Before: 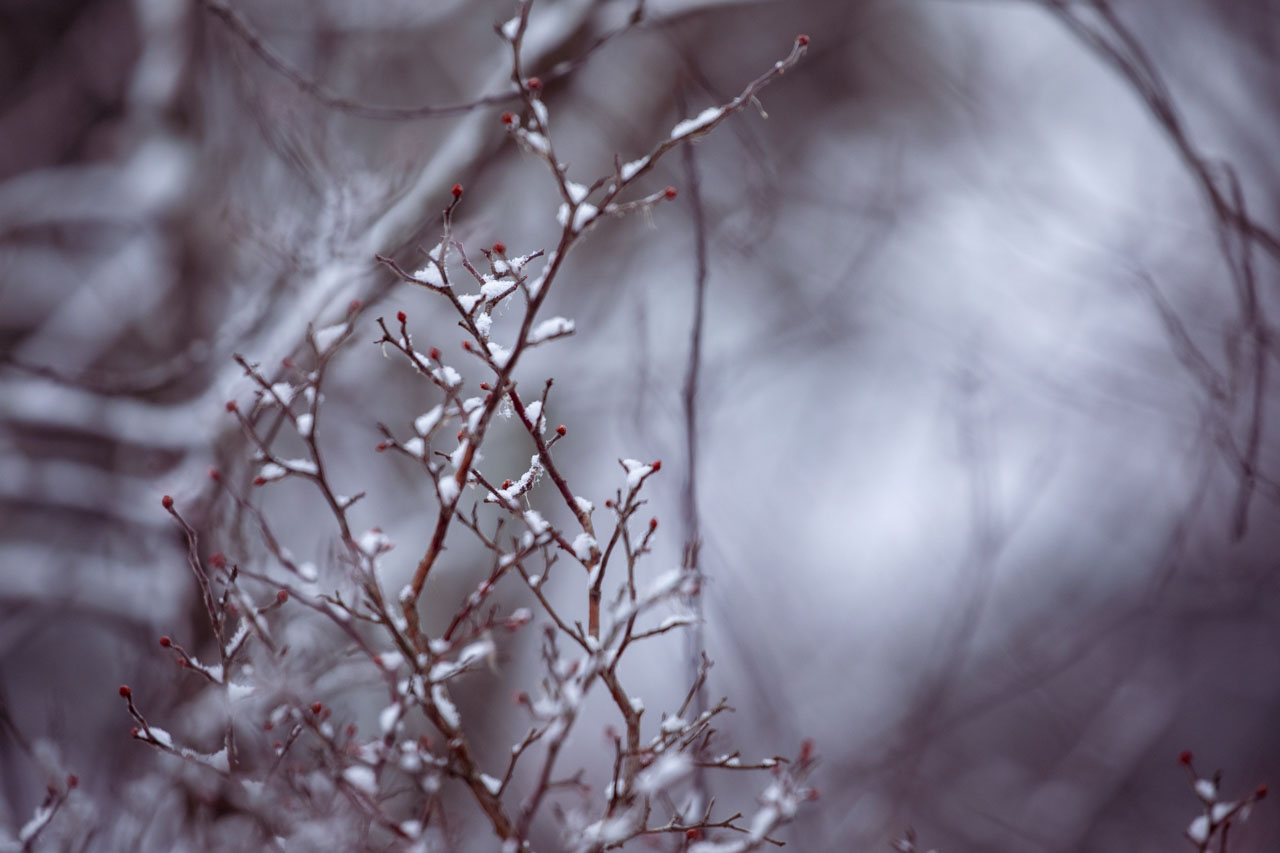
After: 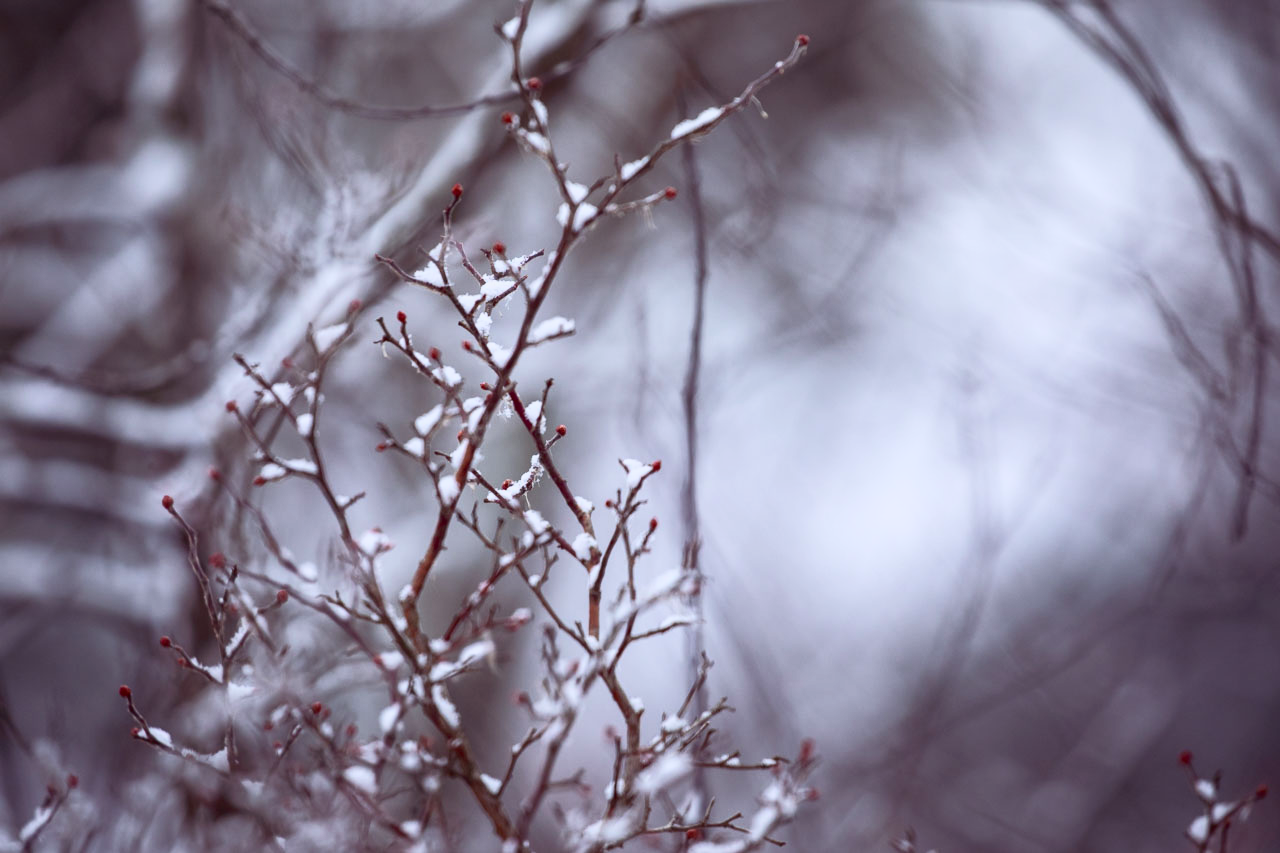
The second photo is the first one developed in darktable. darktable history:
color correction: highlights b* -0.04
tone curve: curves: ch0 [(0, 0.038) (0.193, 0.212) (0.461, 0.502) (0.629, 0.731) (0.838, 0.916) (1, 0.967)]; ch1 [(0, 0) (0.35, 0.356) (0.45, 0.453) (0.504, 0.503) (0.532, 0.524) (0.558, 0.559) (0.735, 0.762) (1, 1)]; ch2 [(0, 0) (0.281, 0.266) (0.456, 0.469) (0.5, 0.5) (0.533, 0.545) (0.606, 0.607) (0.646, 0.654) (1, 1)], color space Lab, linked channels, preserve colors none
